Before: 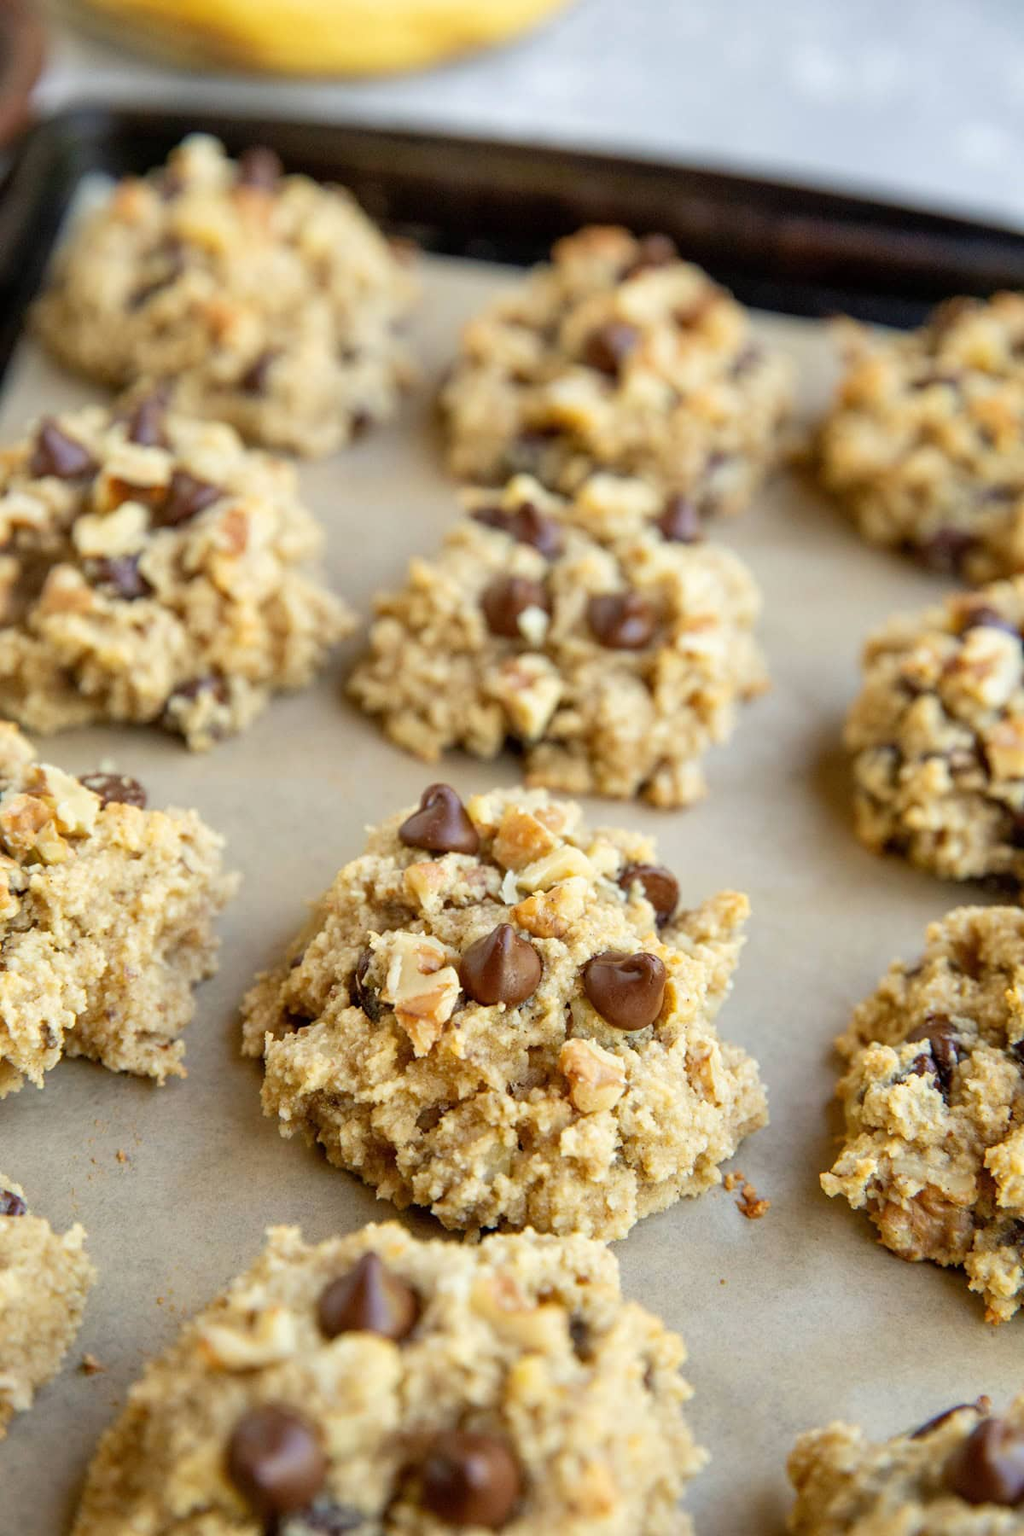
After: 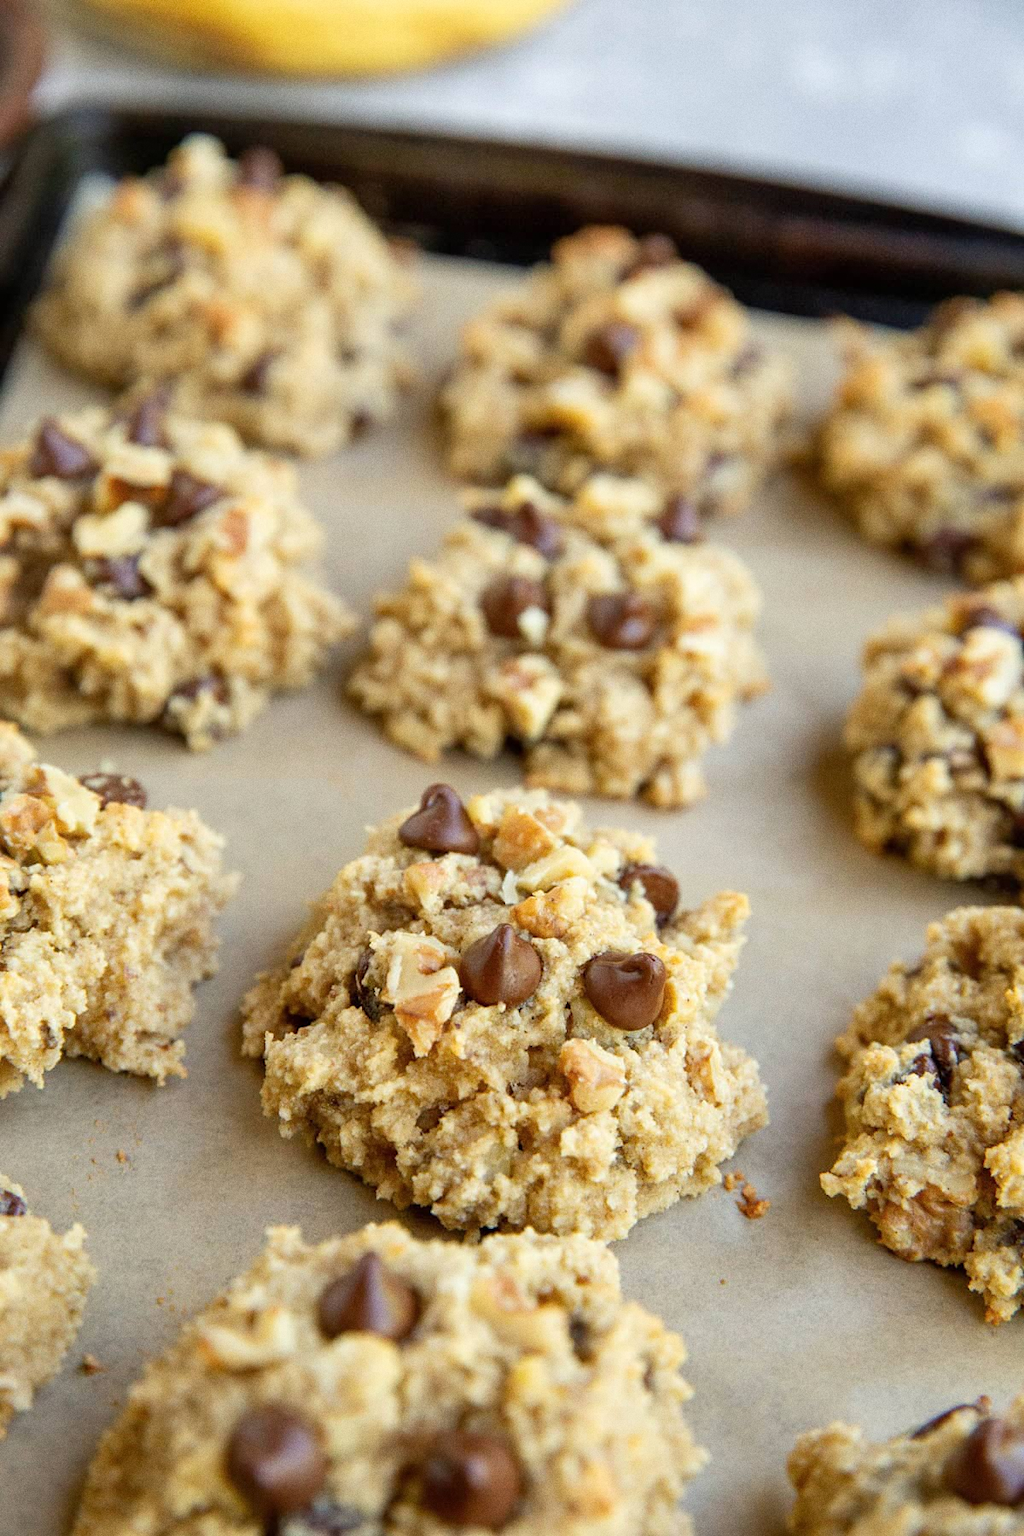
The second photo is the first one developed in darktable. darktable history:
grain: coarseness 3.21 ISO
color balance rgb: on, module defaults
